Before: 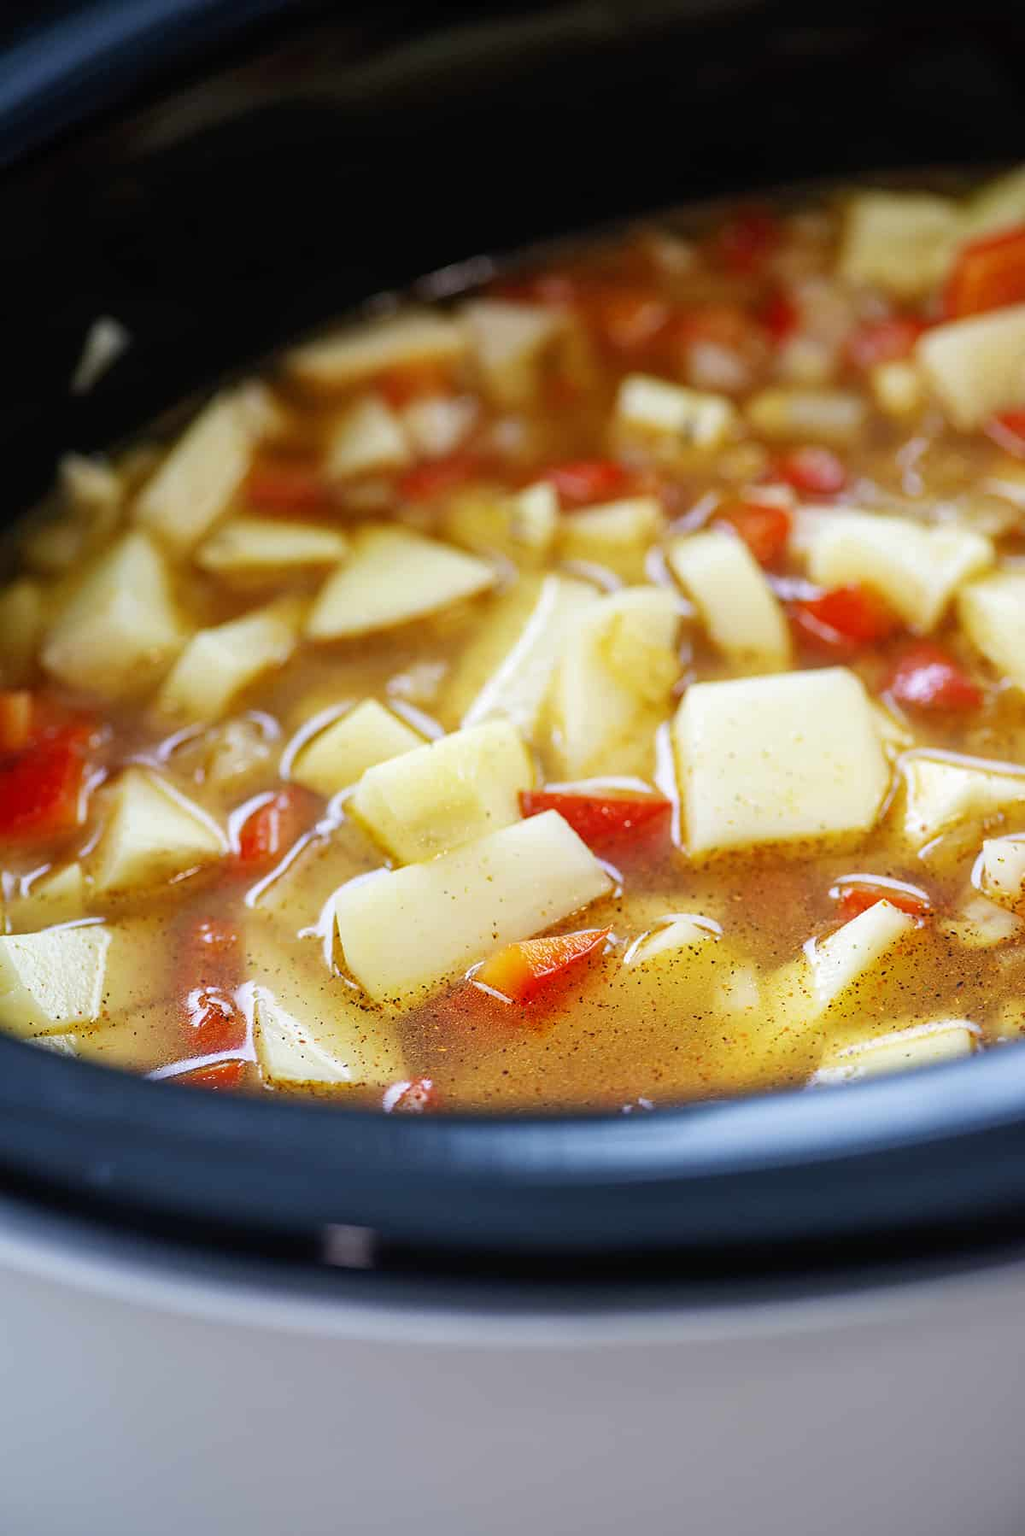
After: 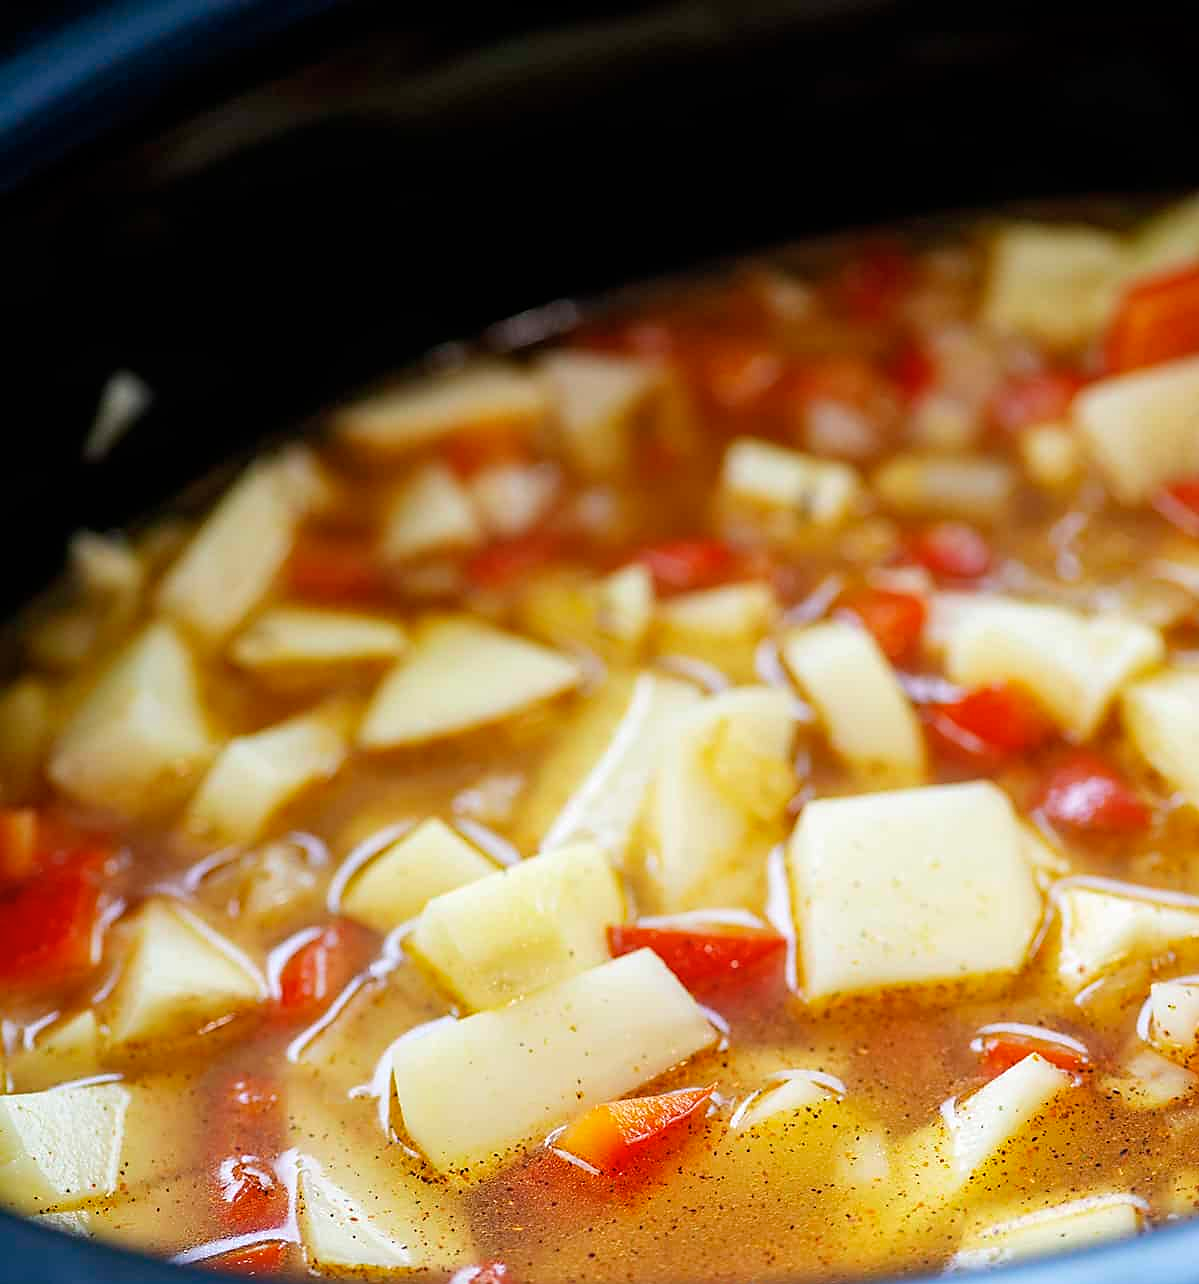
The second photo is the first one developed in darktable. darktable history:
crop: bottom 28.576%
sharpen: radius 1.864, amount 0.398, threshold 1.271
color zones: curves: ch0 [(0.068, 0.464) (0.25, 0.5) (0.48, 0.508) (0.75, 0.536) (0.886, 0.476) (0.967, 0.456)]; ch1 [(0.066, 0.456) (0.25, 0.5) (0.616, 0.508) (0.746, 0.56) (0.934, 0.444)]
